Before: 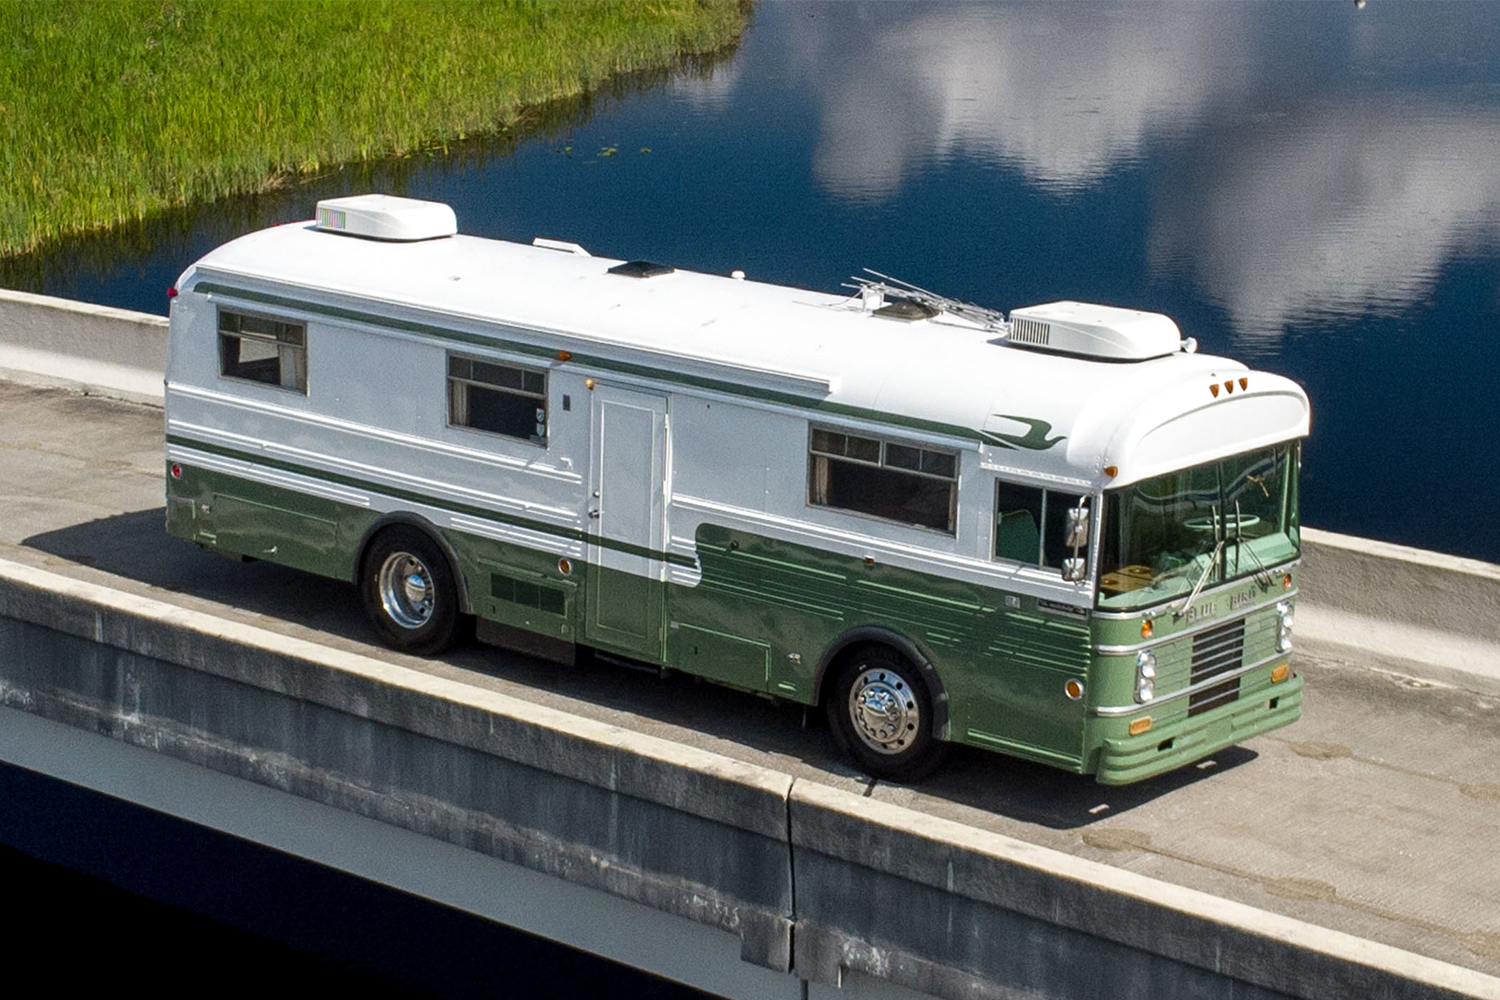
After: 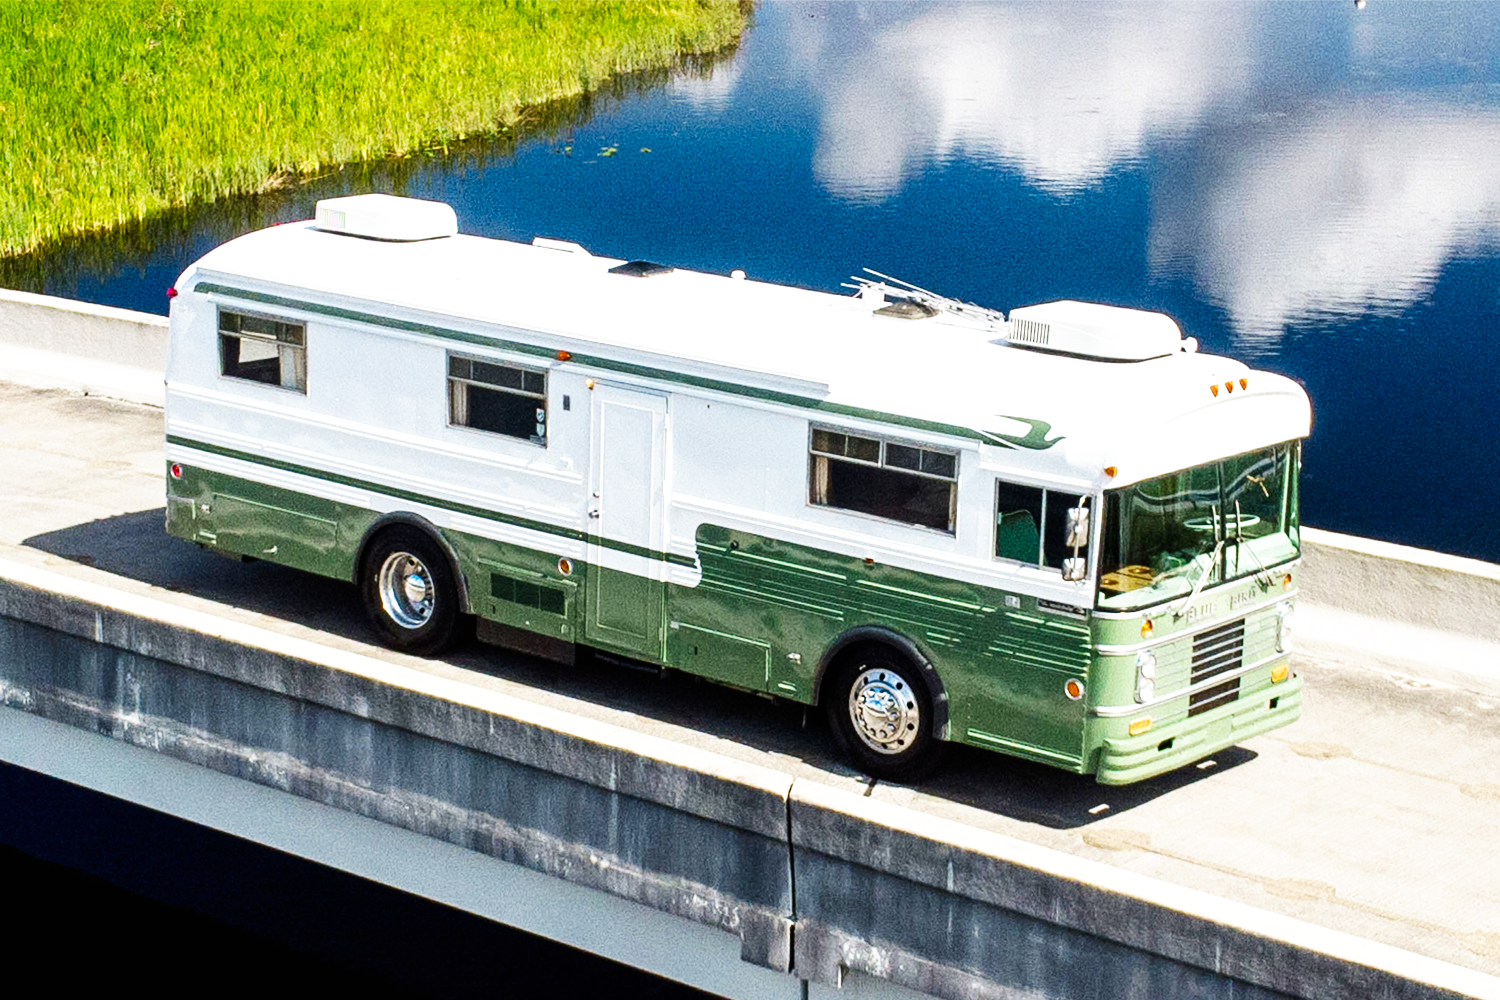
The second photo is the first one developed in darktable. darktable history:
base curve: curves: ch0 [(0, 0) (0.007, 0.004) (0.027, 0.03) (0.046, 0.07) (0.207, 0.54) (0.442, 0.872) (0.673, 0.972) (1, 1)], preserve colors none
exposure: exposure 0.292 EV, compensate highlight preservation false
